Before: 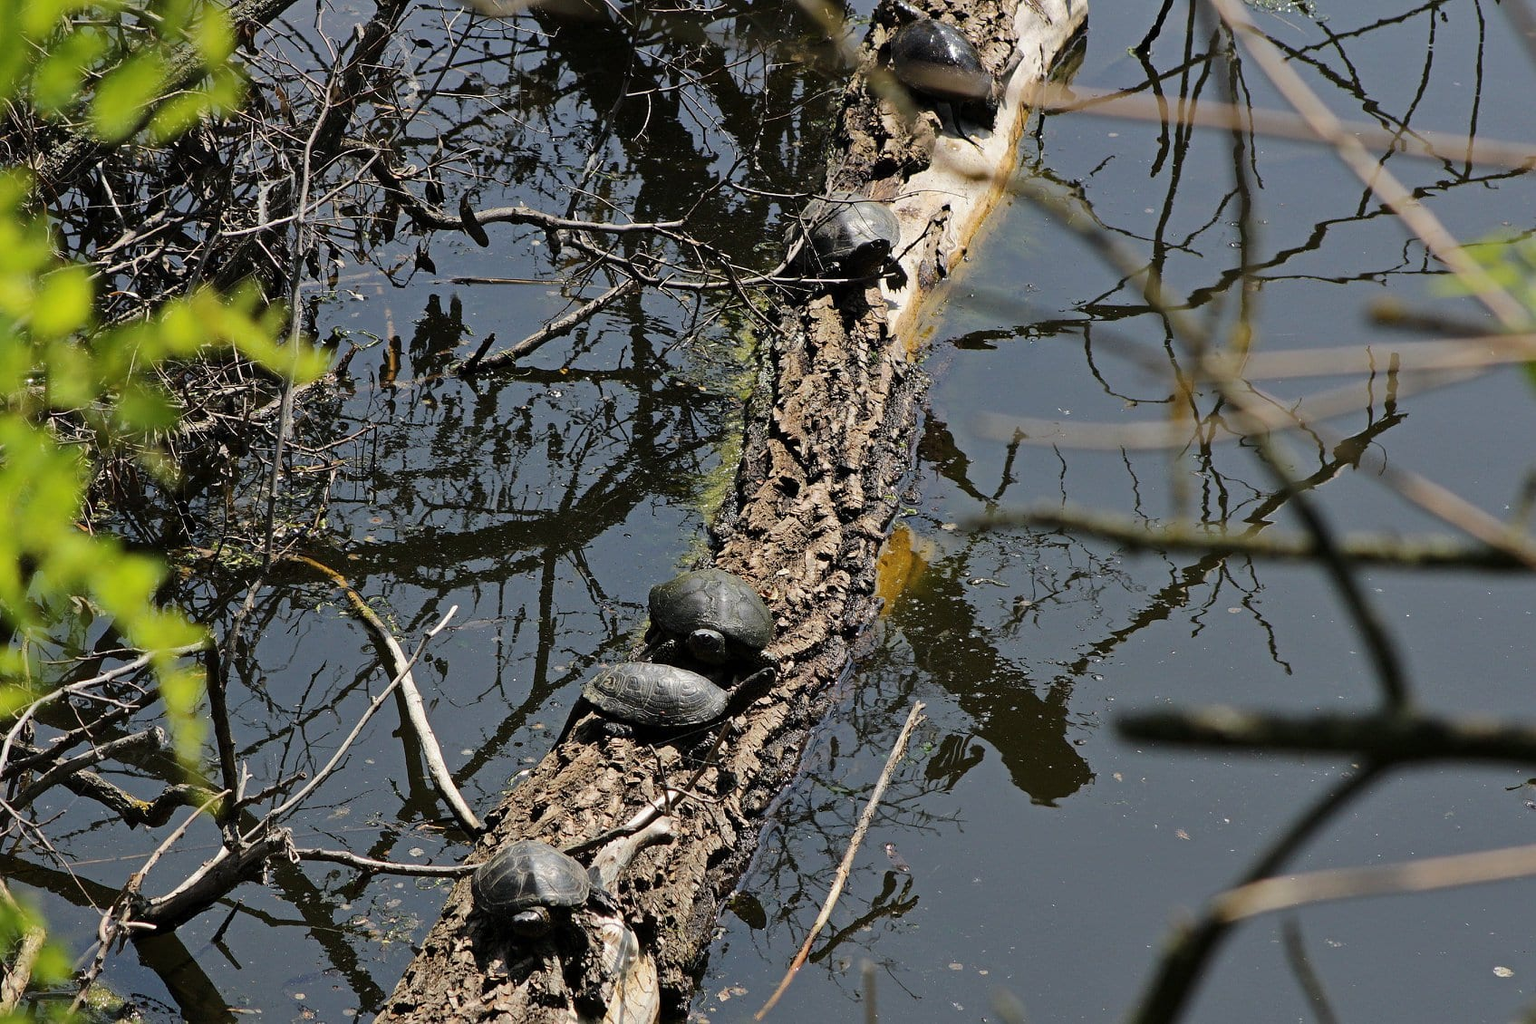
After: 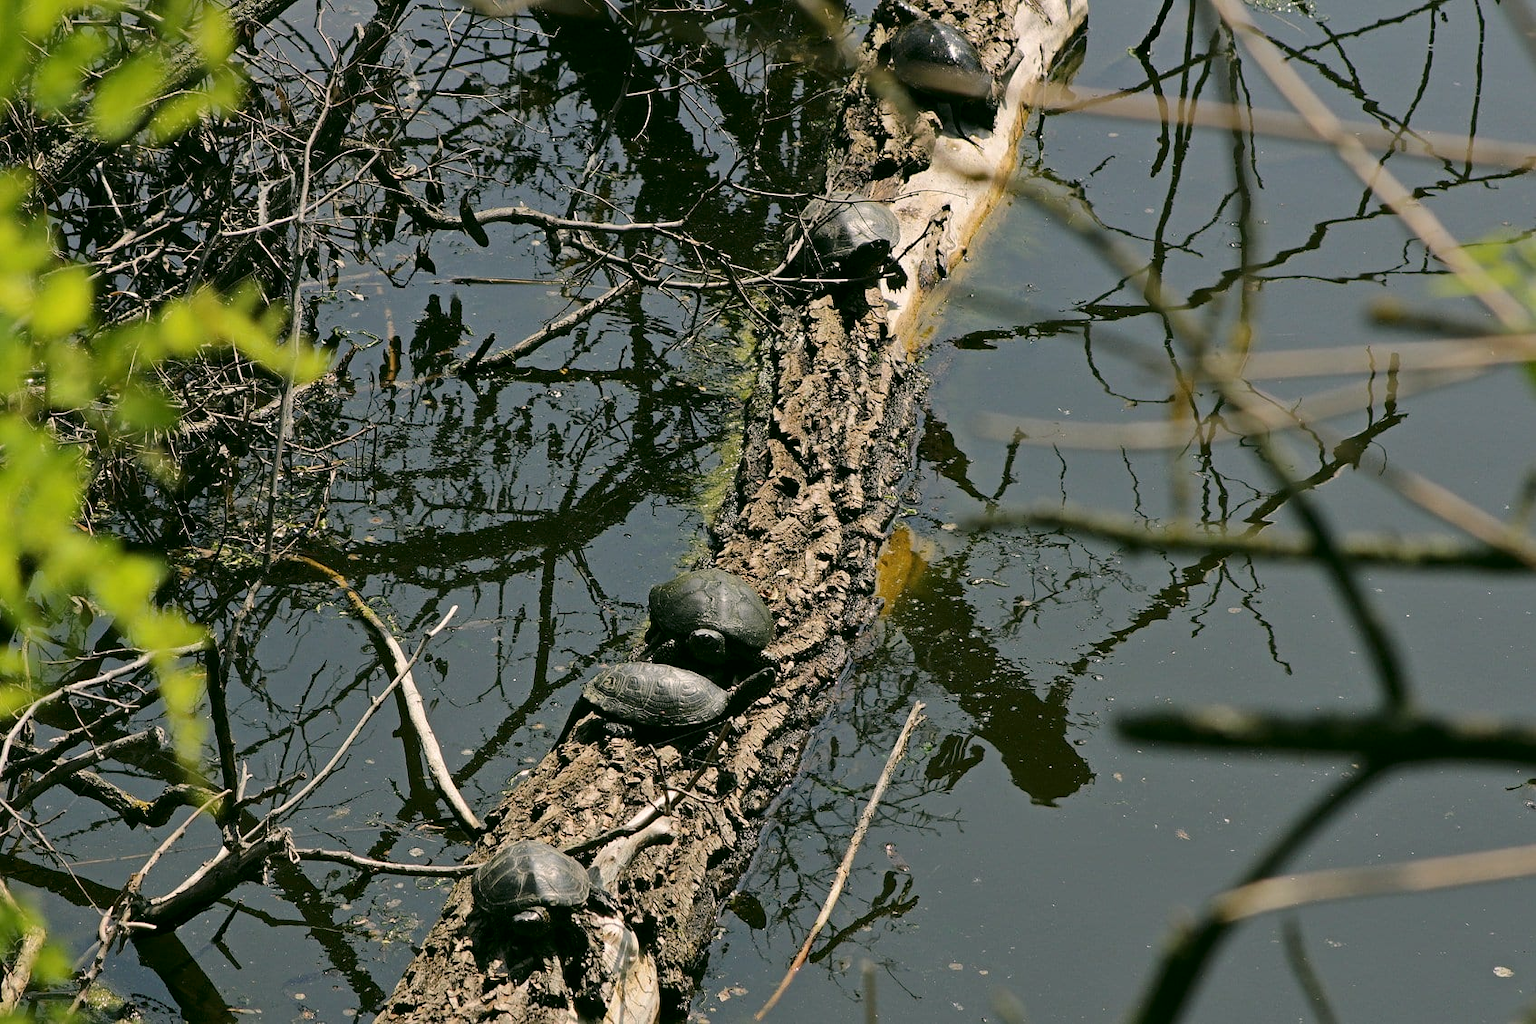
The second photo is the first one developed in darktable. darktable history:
contrast brightness saturation: saturation -0.064
color correction: highlights a* 4.51, highlights b* 4.93, shadows a* -8, shadows b* 5.05
